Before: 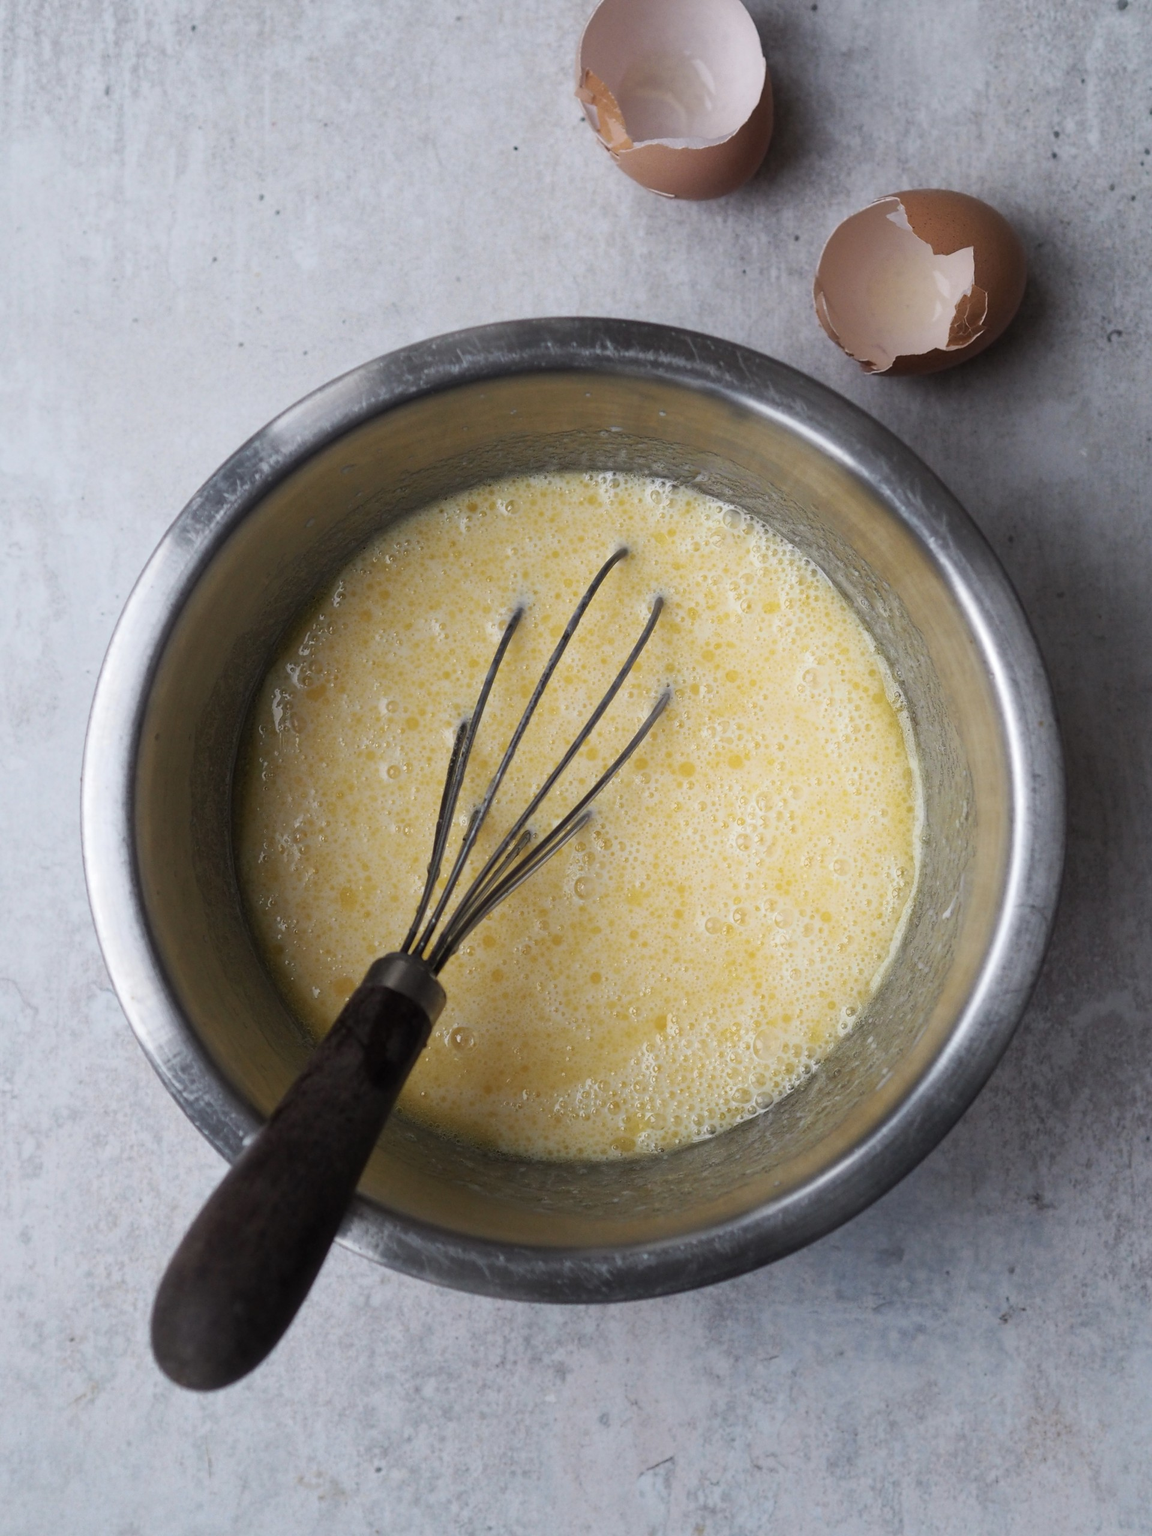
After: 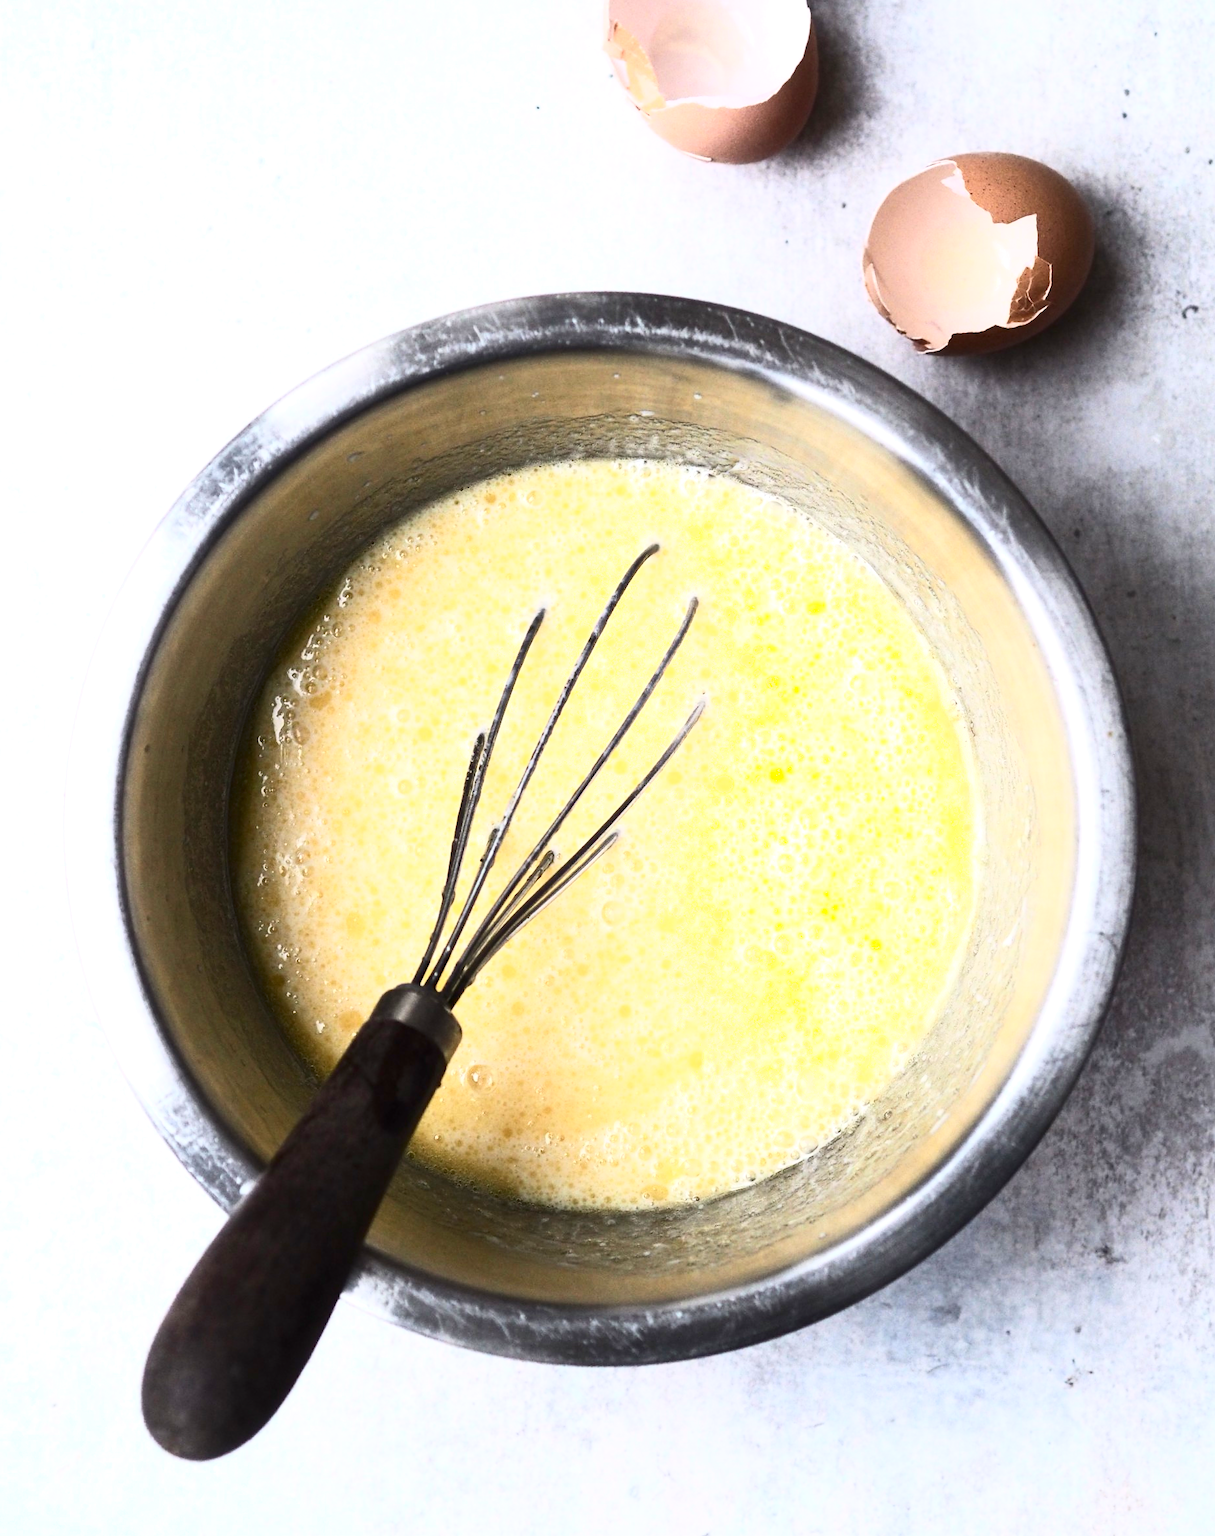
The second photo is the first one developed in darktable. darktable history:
contrast brightness saturation: contrast 0.4, brightness 0.1, saturation 0.21
crop: left 1.964%, top 3.251%, right 1.122%, bottom 4.933%
shadows and highlights: shadows 0, highlights 40
exposure: exposure 1 EV, compensate highlight preservation false
